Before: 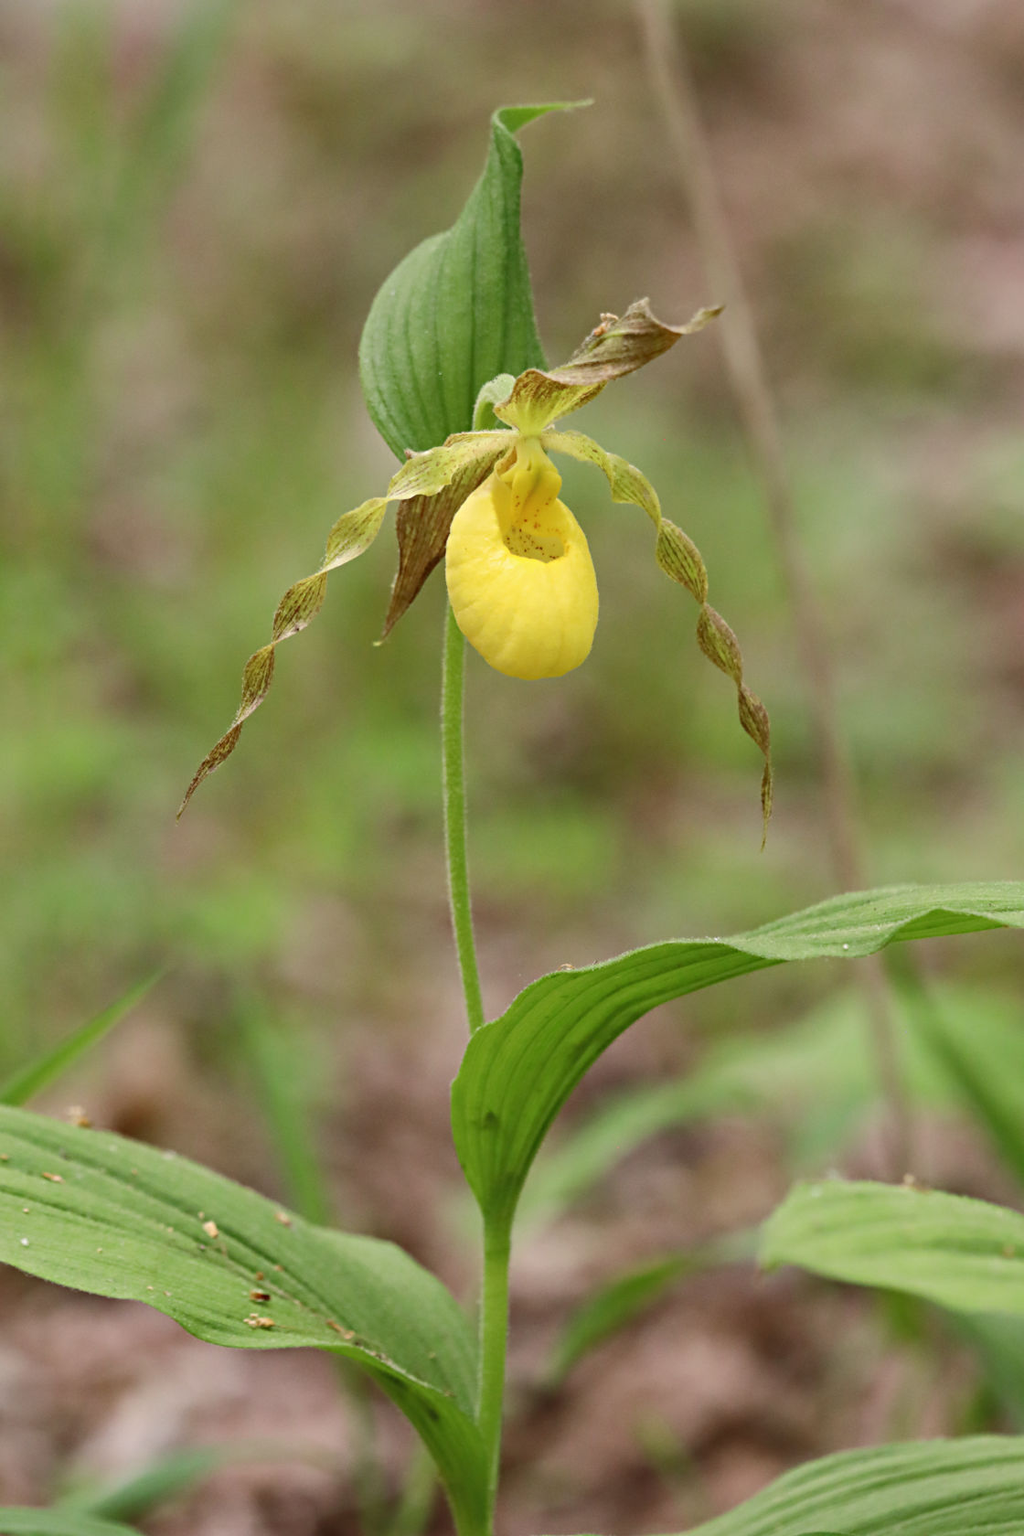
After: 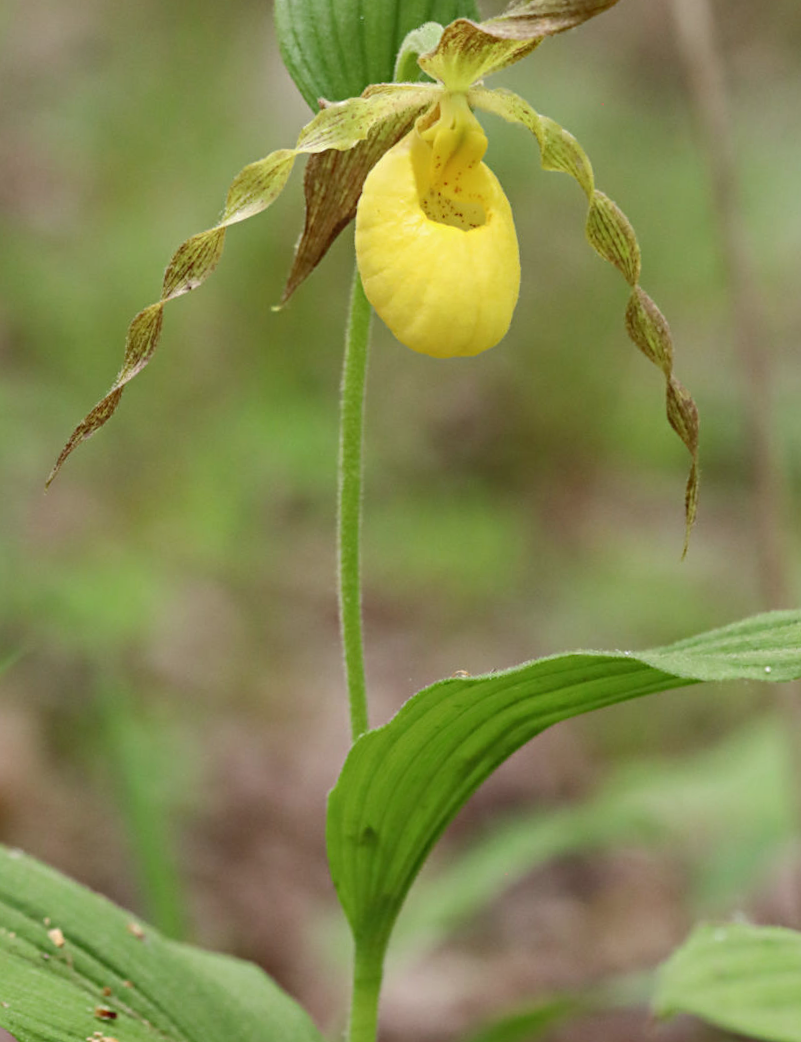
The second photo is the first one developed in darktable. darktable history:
crop and rotate: angle -3.37°, left 9.79%, top 20.73%, right 12.42%, bottom 11.82%
local contrast: detail 110%
white balance: red 0.982, blue 1.018
